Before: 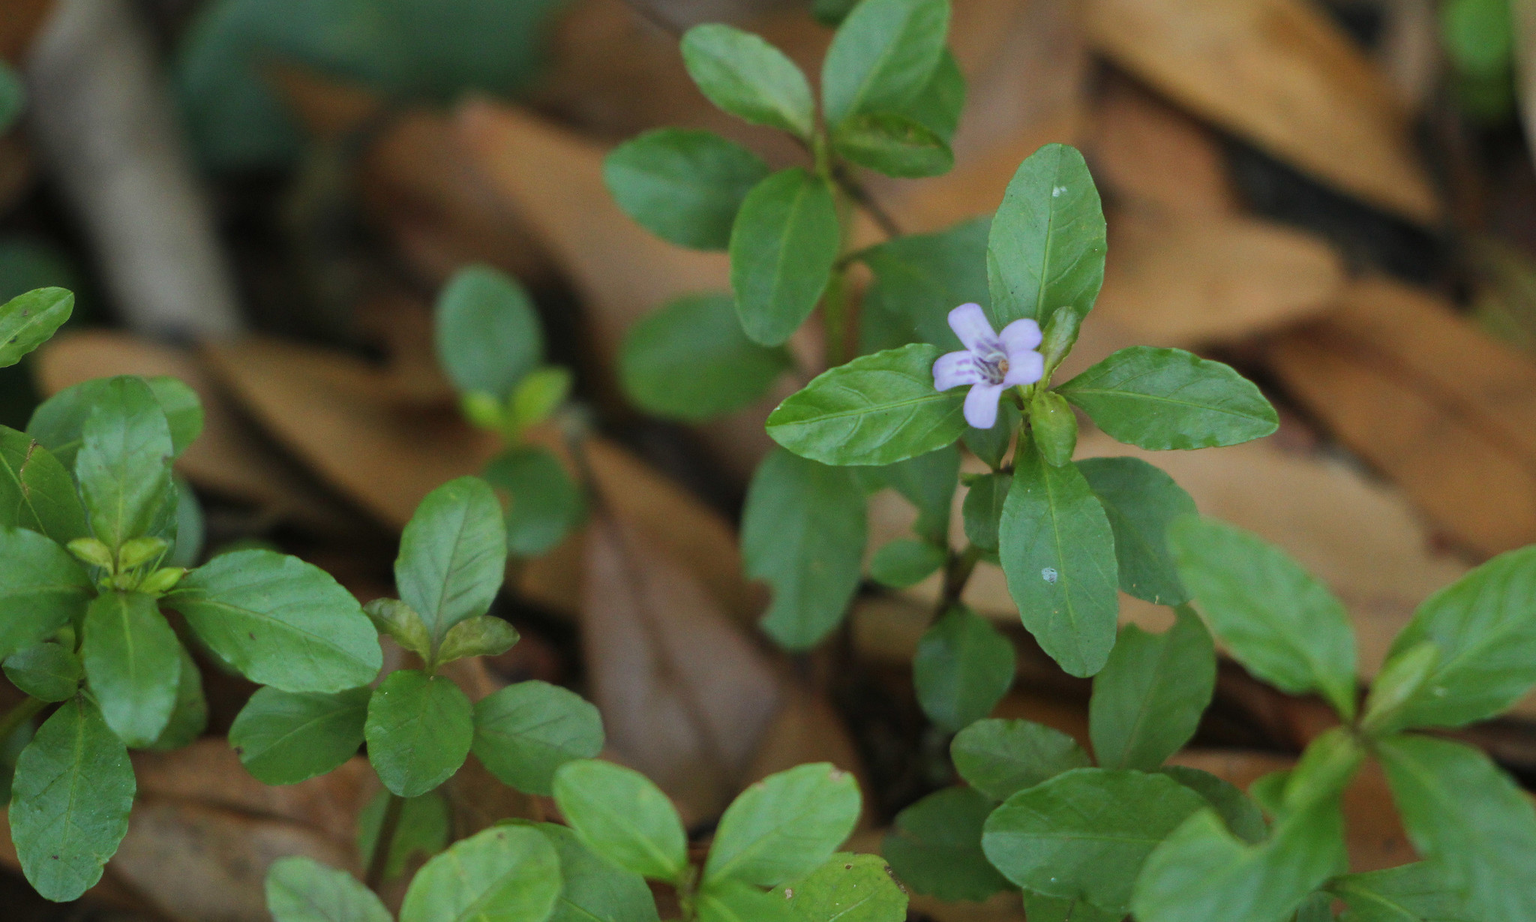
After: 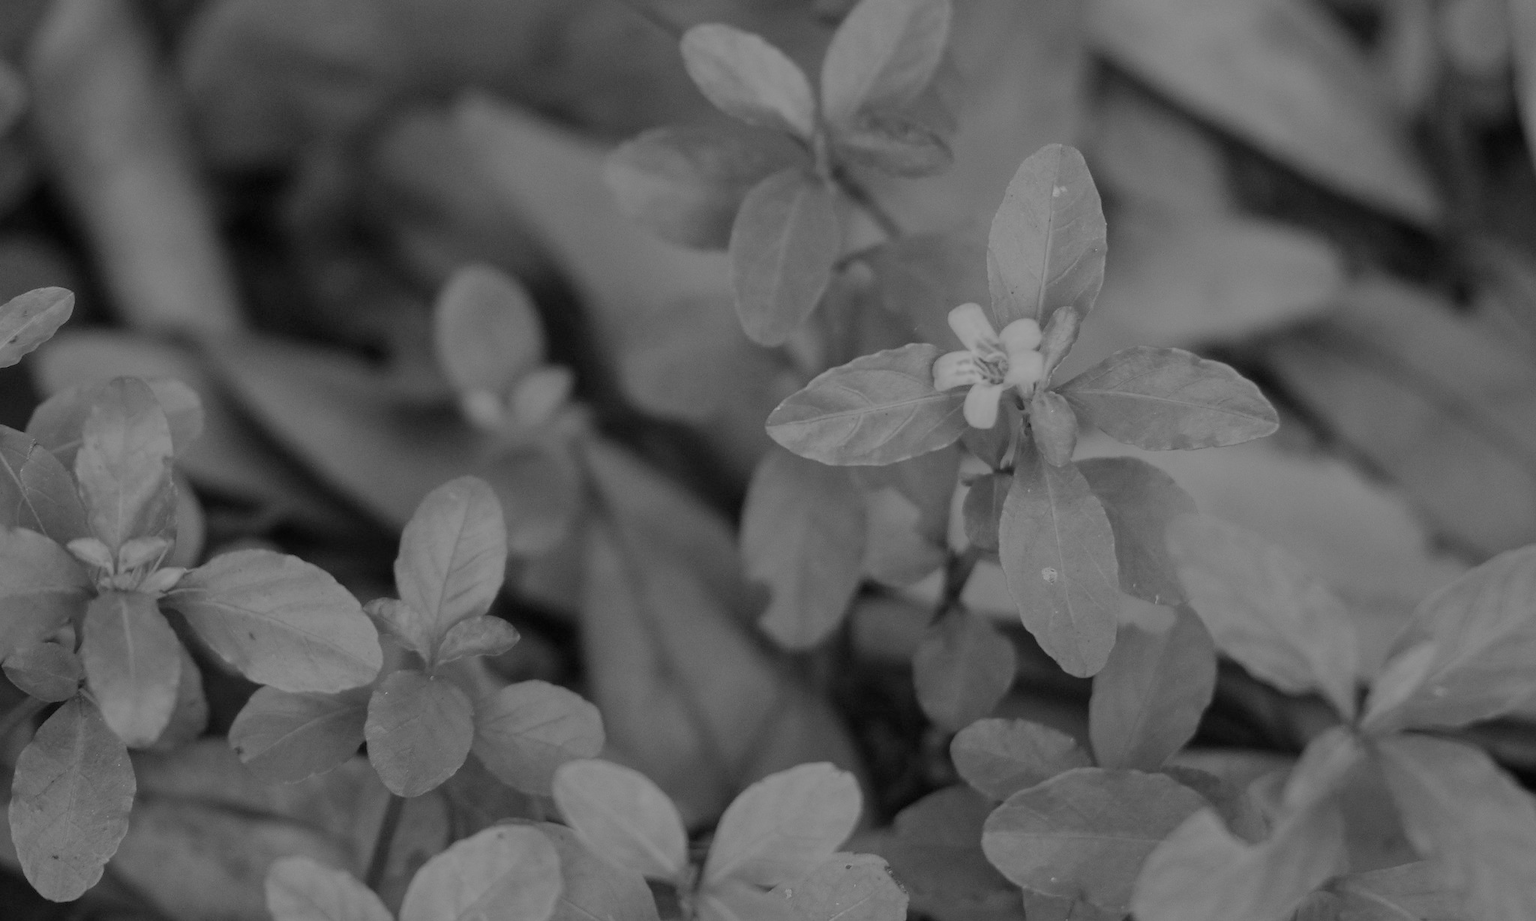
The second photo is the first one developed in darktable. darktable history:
monochrome: on, module defaults
local contrast: detail 110%
filmic rgb: black relative exposure -7.15 EV, white relative exposure 5.36 EV, hardness 3.02
white balance: red 1.045, blue 0.932
color balance rgb: shadows lift › chroma 1%, shadows lift › hue 113°, highlights gain › chroma 0.2%, highlights gain › hue 333°, perceptual saturation grading › global saturation 20%, perceptual saturation grading › highlights -50%, perceptual saturation grading › shadows 25%, contrast -30%
